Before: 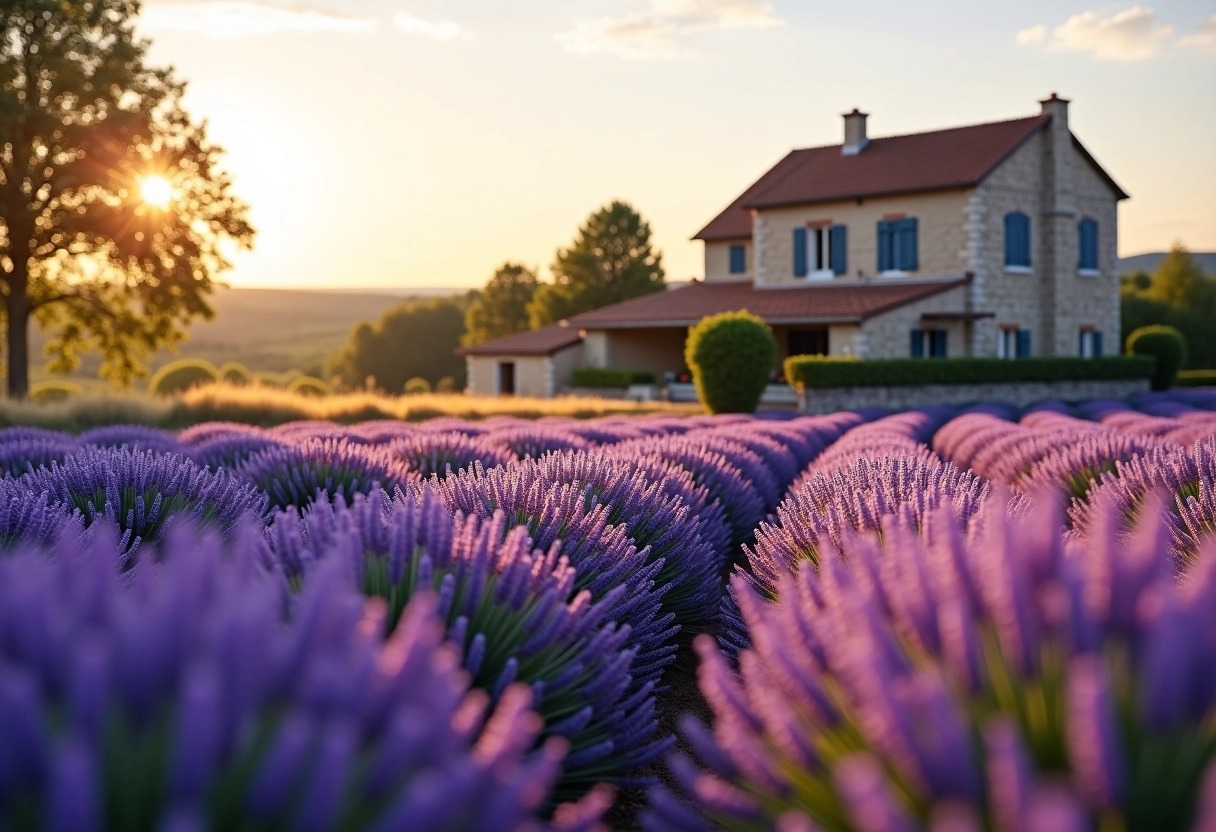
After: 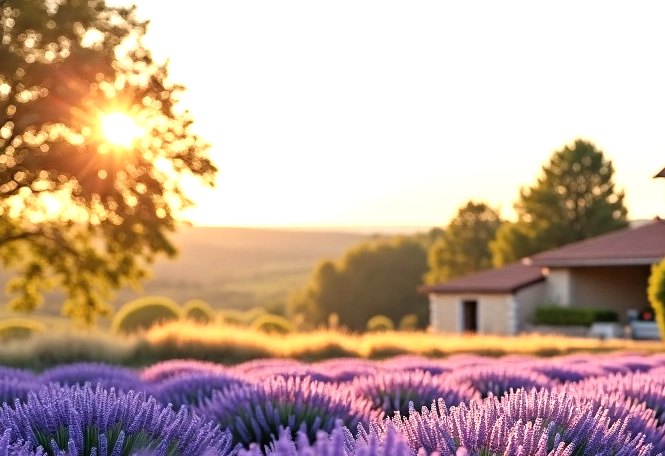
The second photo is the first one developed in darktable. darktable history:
exposure: exposure 0.6 EV, compensate highlight preservation false
crop and rotate: left 3.047%, top 7.509%, right 42.236%, bottom 37.598%
rgb curve: curves: ch0 [(0, 0) (0.136, 0.078) (0.262, 0.245) (0.414, 0.42) (1, 1)], compensate middle gray true, preserve colors basic power
